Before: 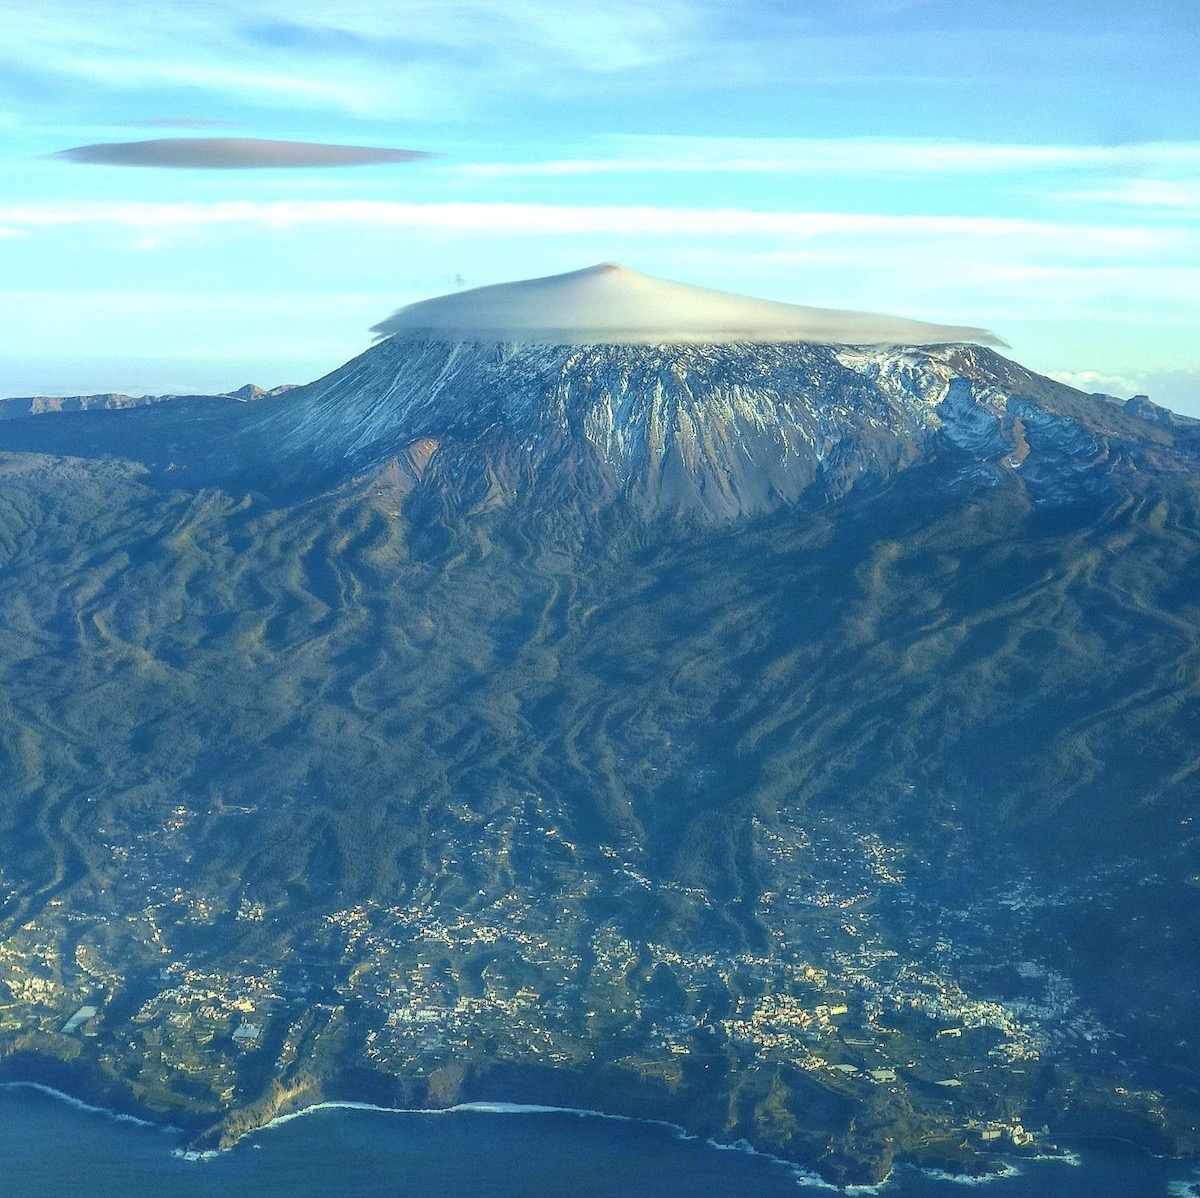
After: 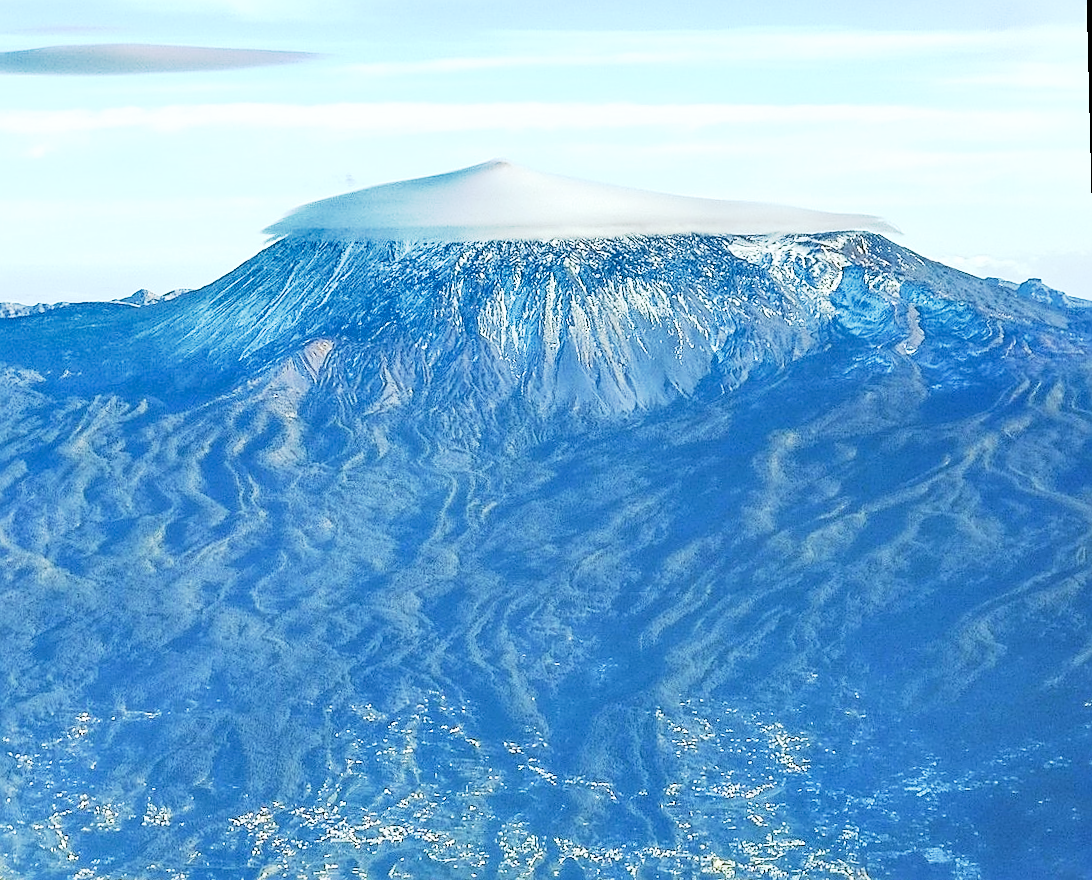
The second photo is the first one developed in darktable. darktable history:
sharpen: on, module defaults
white balance: red 0.926, green 1.003, blue 1.133
exposure: black level correction 0, exposure 0.7 EV, compensate exposure bias true, compensate highlight preservation false
base curve: curves: ch0 [(0, 0) (0.088, 0.125) (0.176, 0.251) (0.354, 0.501) (0.613, 0.749) (1, 0.877)], preserve colors none
crop: left 8.155%, top 6.611%, bottom 15.385%
rotate and perspective: rotation -1.42°, crop left 0.016, crop right 0.984, crop top 0.035, crop bottom 0.965
shadows and highlights: low approximation 0.01, soften with gaussian
